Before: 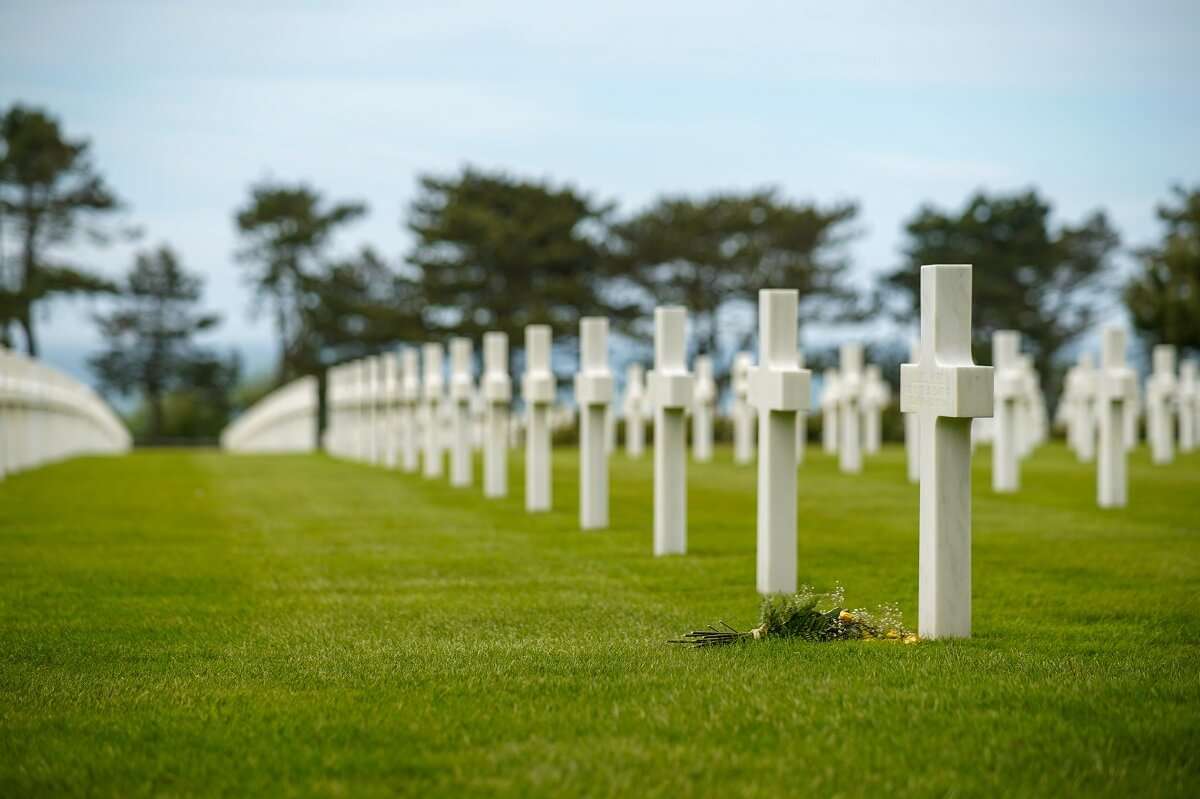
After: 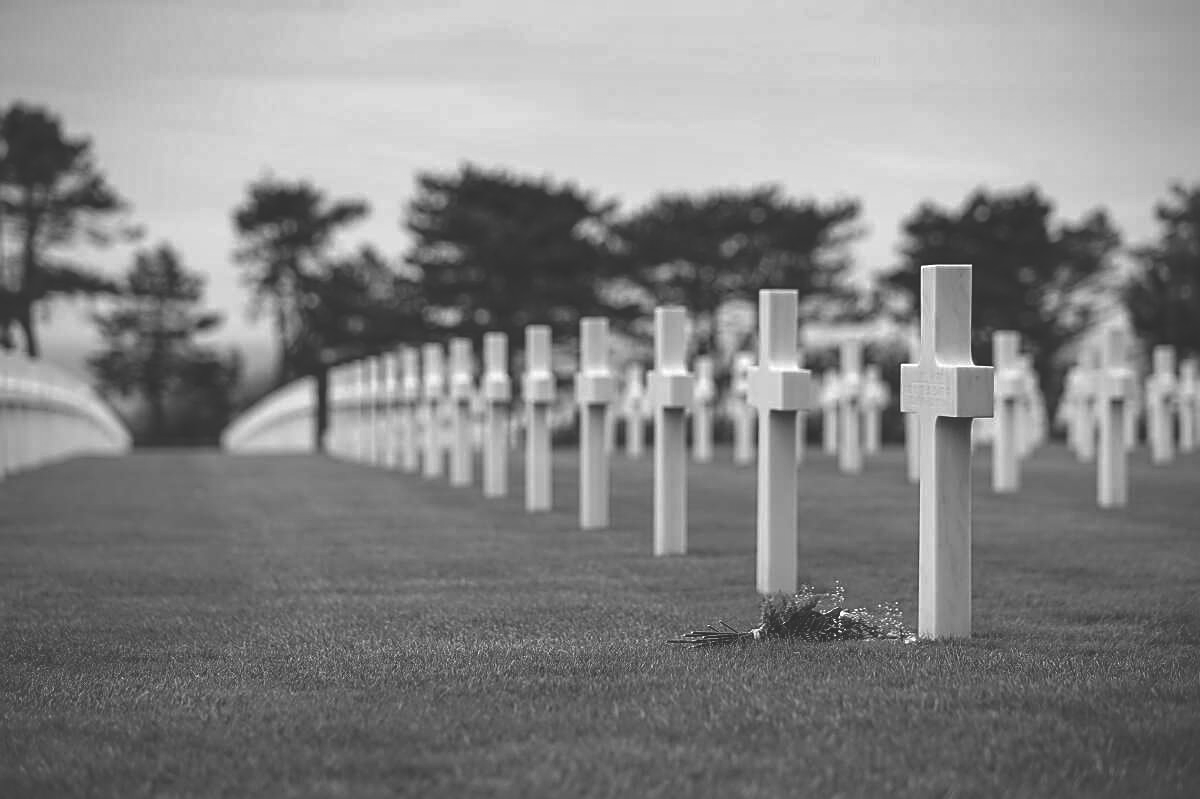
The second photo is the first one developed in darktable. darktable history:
color balance: input saturation 99%
sharpen: on, module defaults
shadows and highlights: soften with gaussian
monochrome: on, module defaults
rgb curve: curves: ch0 [(0, 0.186) (0.314, 0.284) (0.775, 0.708) (1, 1)], compensate middle gray true, preserve colors none
